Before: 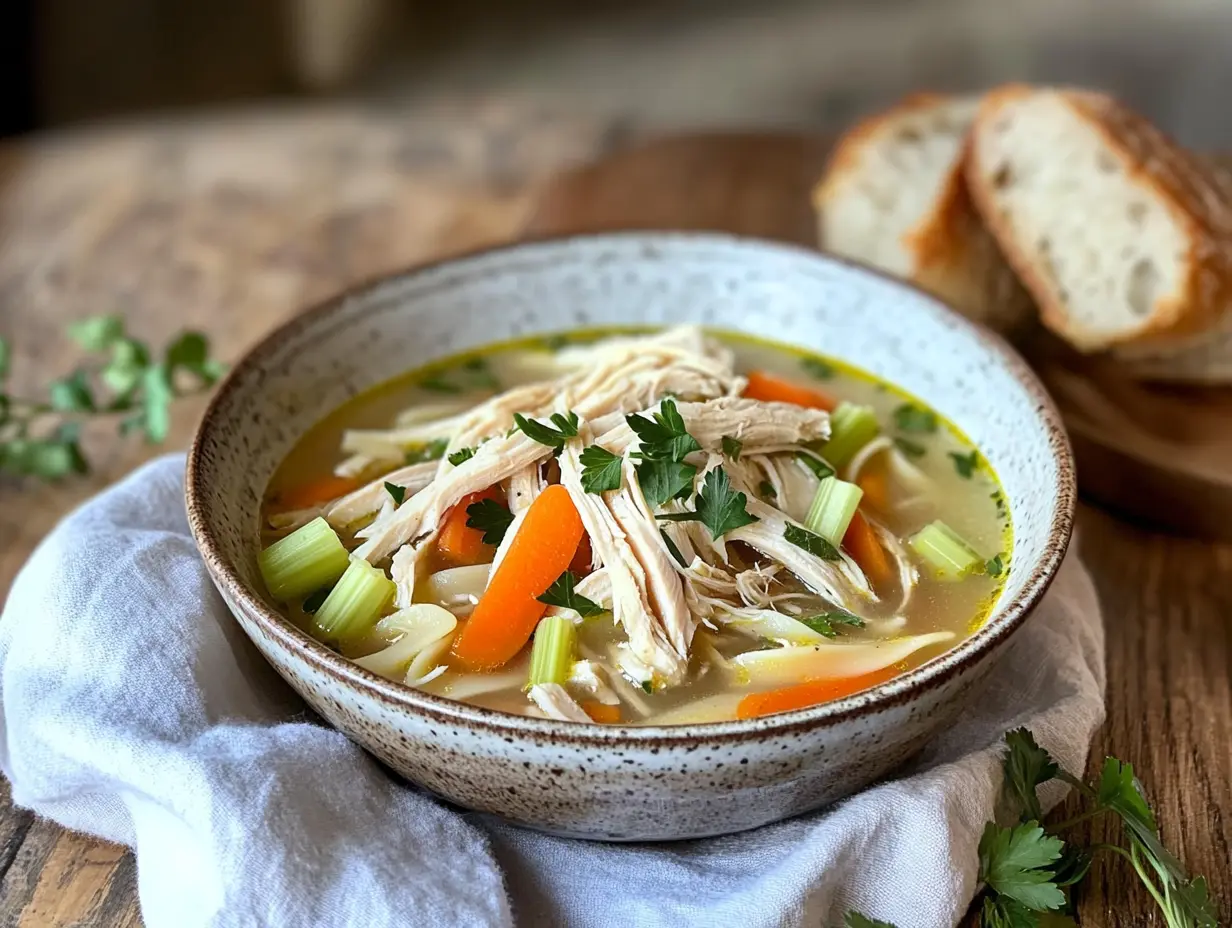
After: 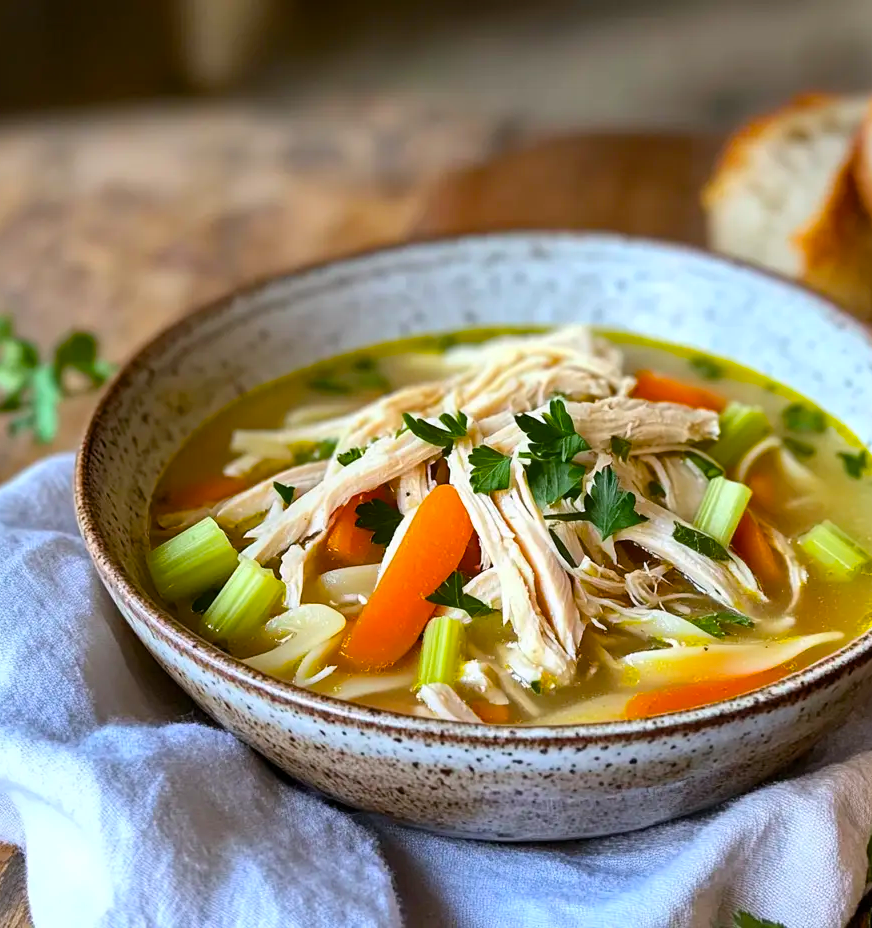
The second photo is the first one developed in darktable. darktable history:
white balance: red 1.004, blue 1.024
crop and rotate: left 9.061%, right 20.142%
color balance rgb: linear chroma grading › global chroma 10%, perceptual saturation grading › global saturation 30%, global vibrance 10%
